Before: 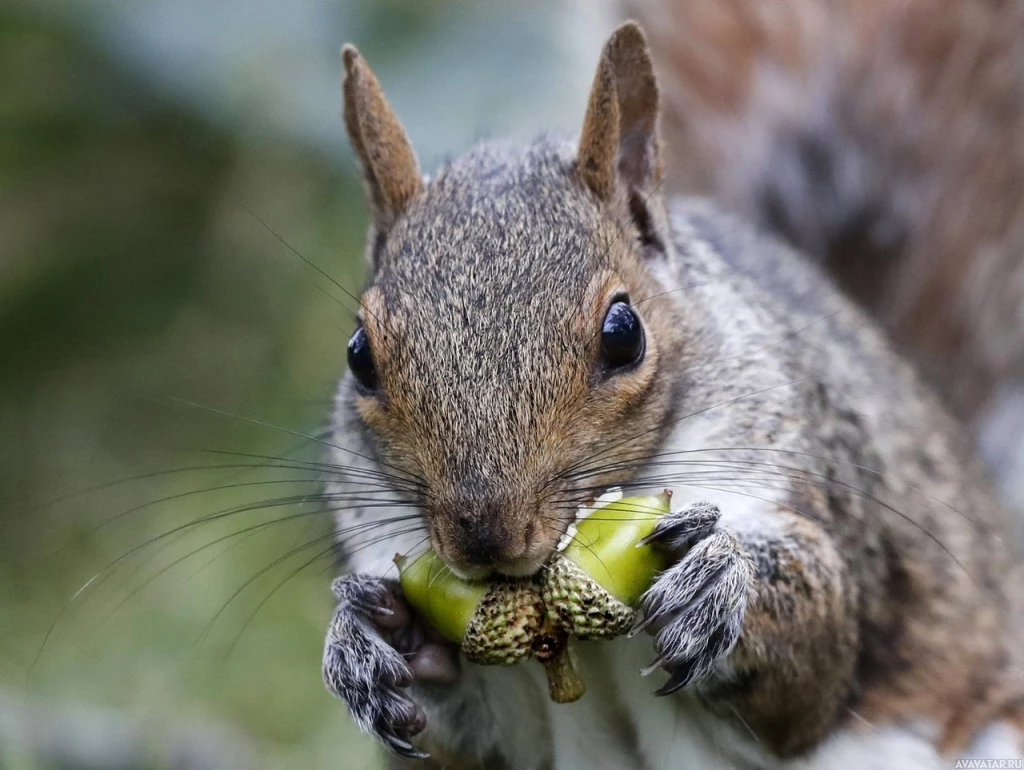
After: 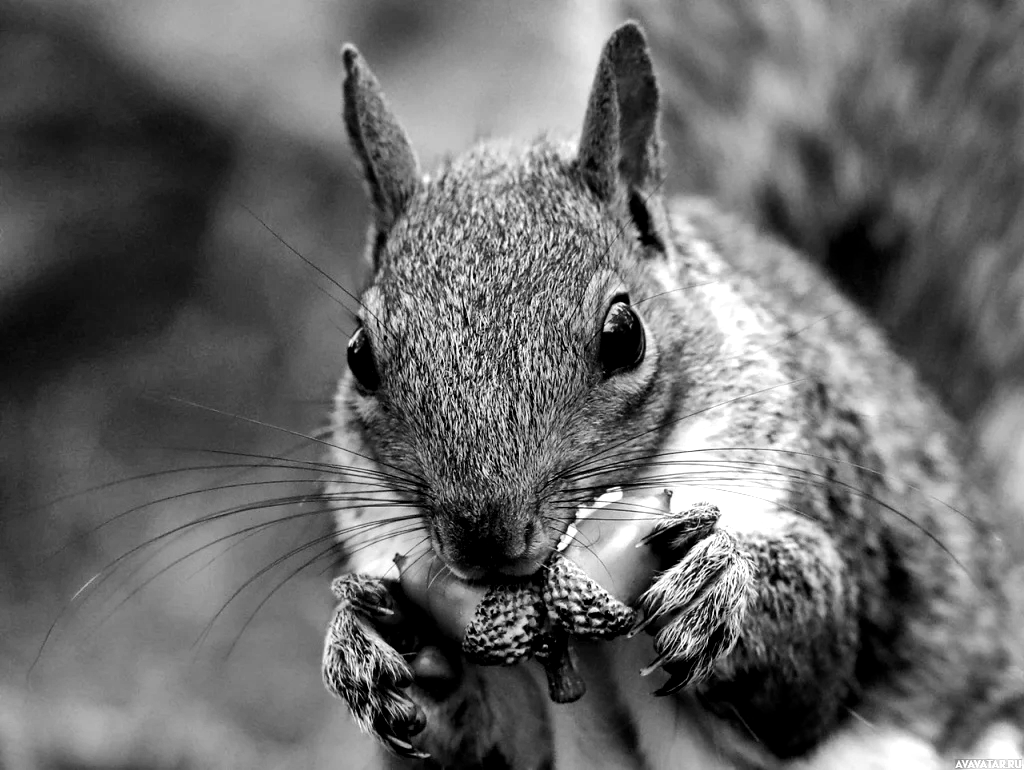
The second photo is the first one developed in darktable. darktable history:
exposure: black level correction 0.016, exposure -0.009 EV, compensate highlight preservation false
tone equalizer: -8 EV -0.75 EV, -7 EV -0.7 EV, -6 EV -0.6 EV, -5 EV -0.4 EV, -3 EV 0.4 EV, -2 EV 0.6 EV, -1 EV 0.7 EV, +0 EV 0.75 EV, edges refinement/feathering 500, mask exposure compensation -1.57 EV, preserve details no
haze removal: compatibility mode true, adaptive false
color calibration: output gray [0.21, 0.42, 0.37, 0], gray › normalize channels true, illuminant same as pipeline (D50), adaptation XYZ, x 0.346, y 0.359, gamut compression 0
shadows and highlights: shadows 60, highlights -60.23, soften with gaussian
